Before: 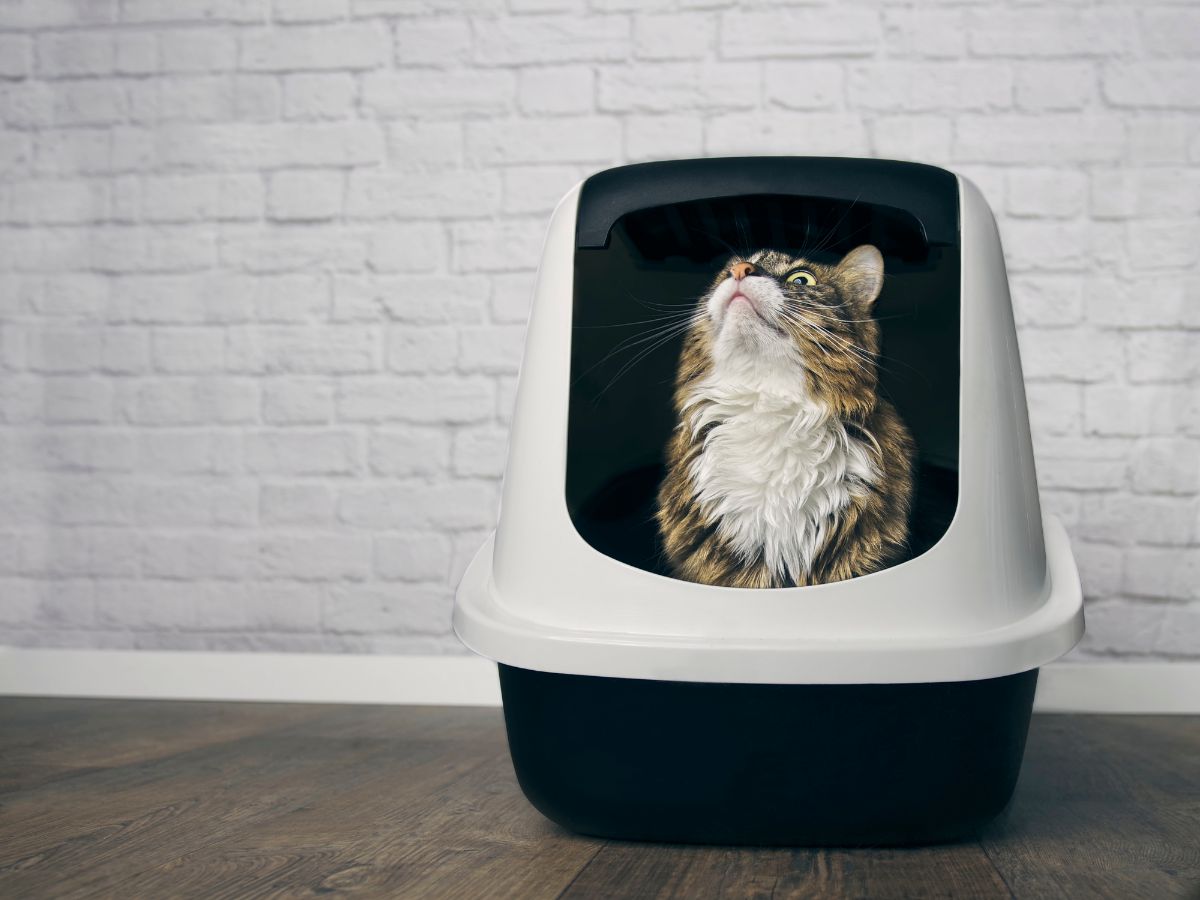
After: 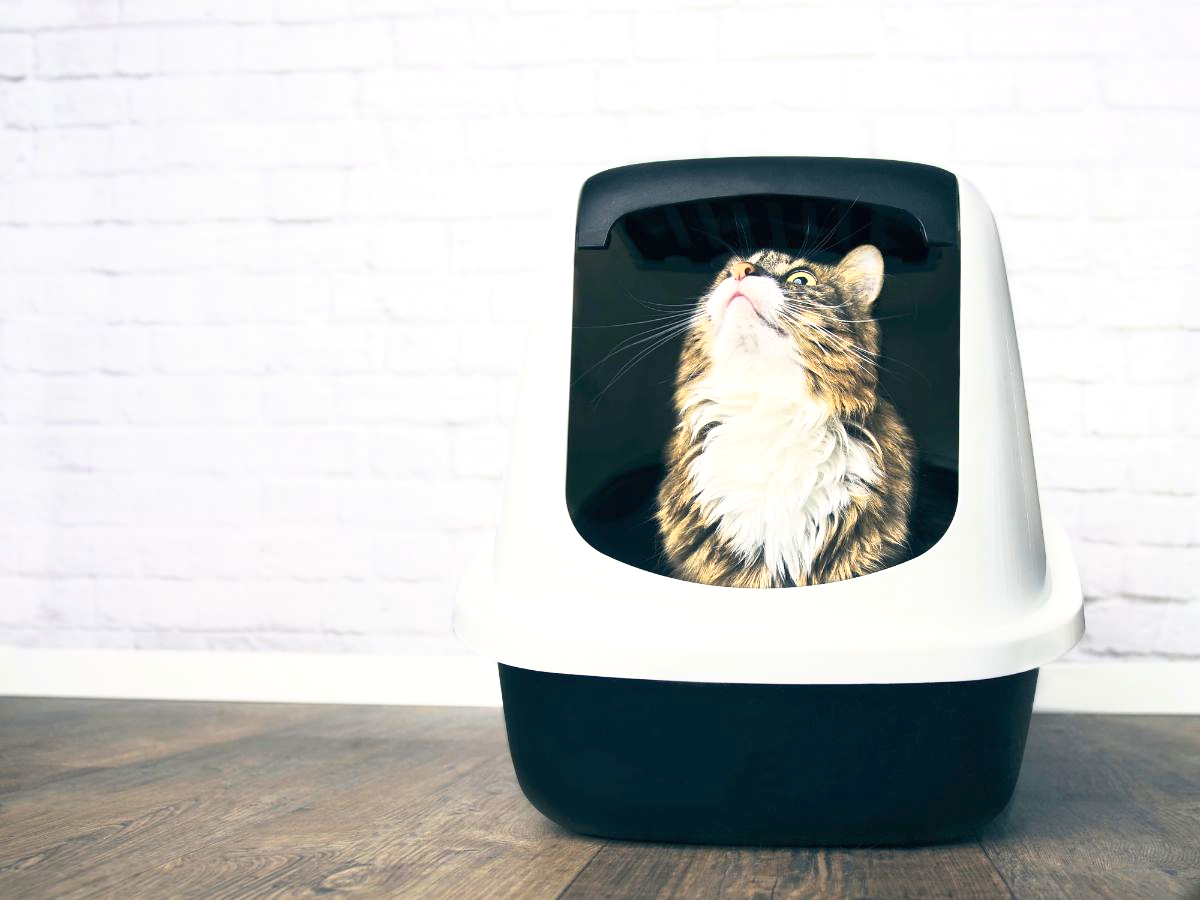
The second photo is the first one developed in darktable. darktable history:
base curve: curves: ch0 [(0, 0) (0.557, 0.834) (1, 1)]
exposure: black level correction 0, exposure 0.691 EV, compensate highlight preservation false
